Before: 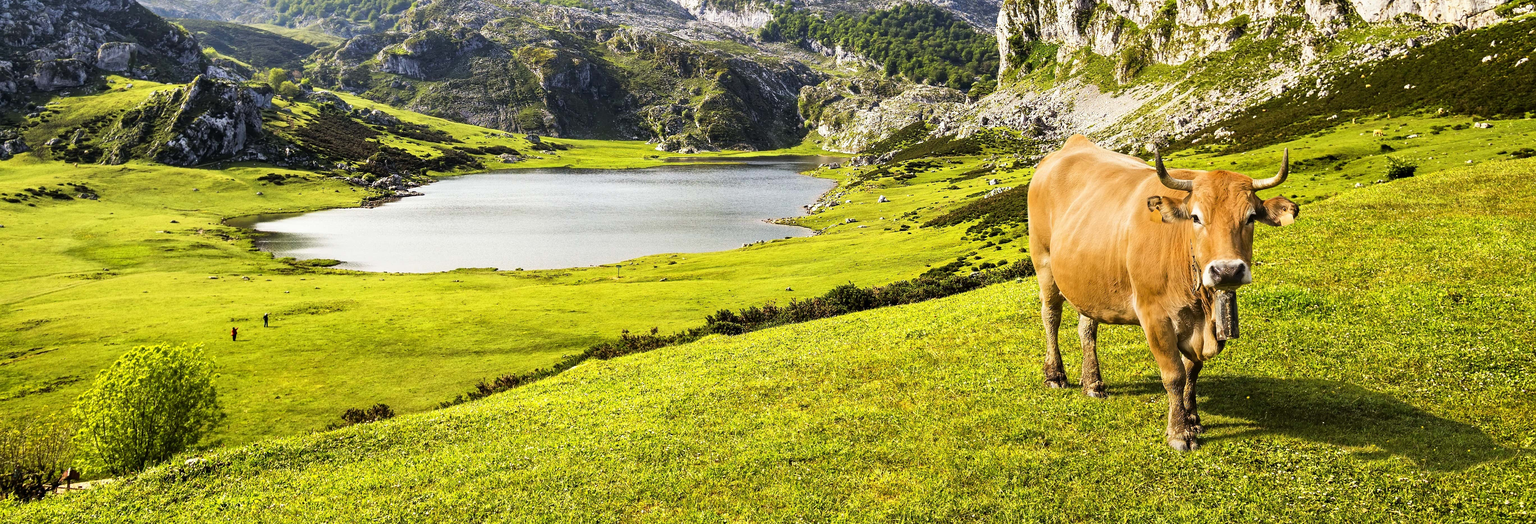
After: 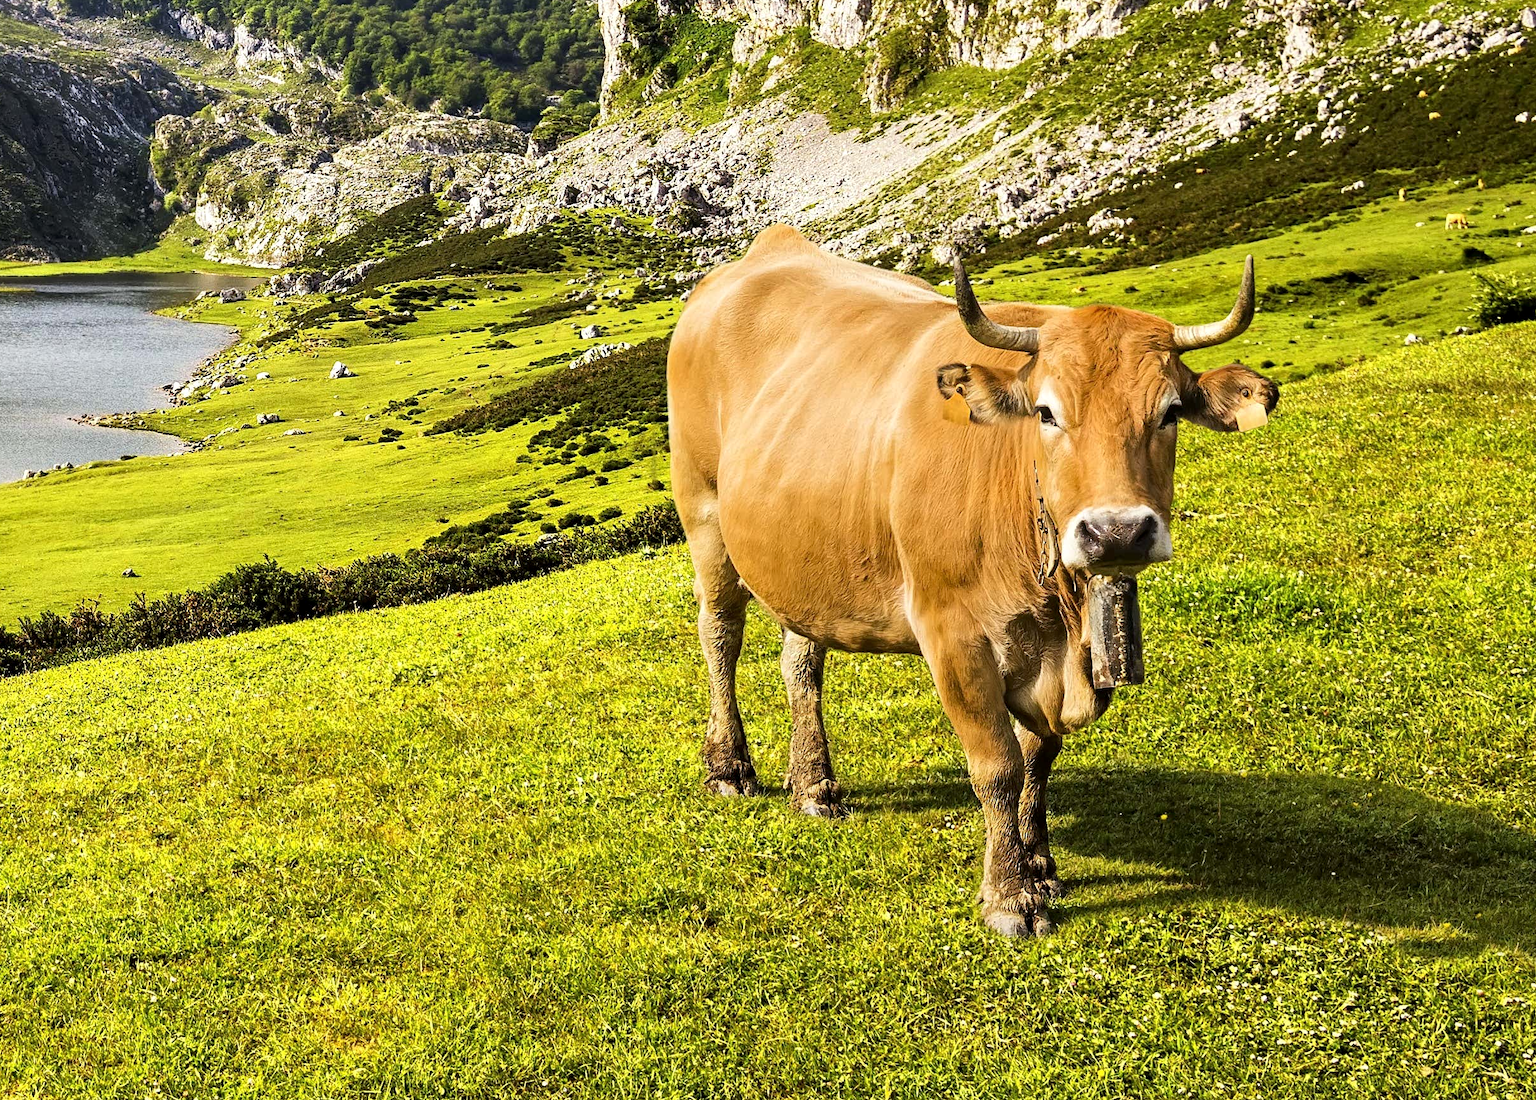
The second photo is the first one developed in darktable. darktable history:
local contrast: highlights 100%, shadows 100%, detail 120%, midtone range 0.2
crop: left 47.628%, top 6.643%, right 7.874%
